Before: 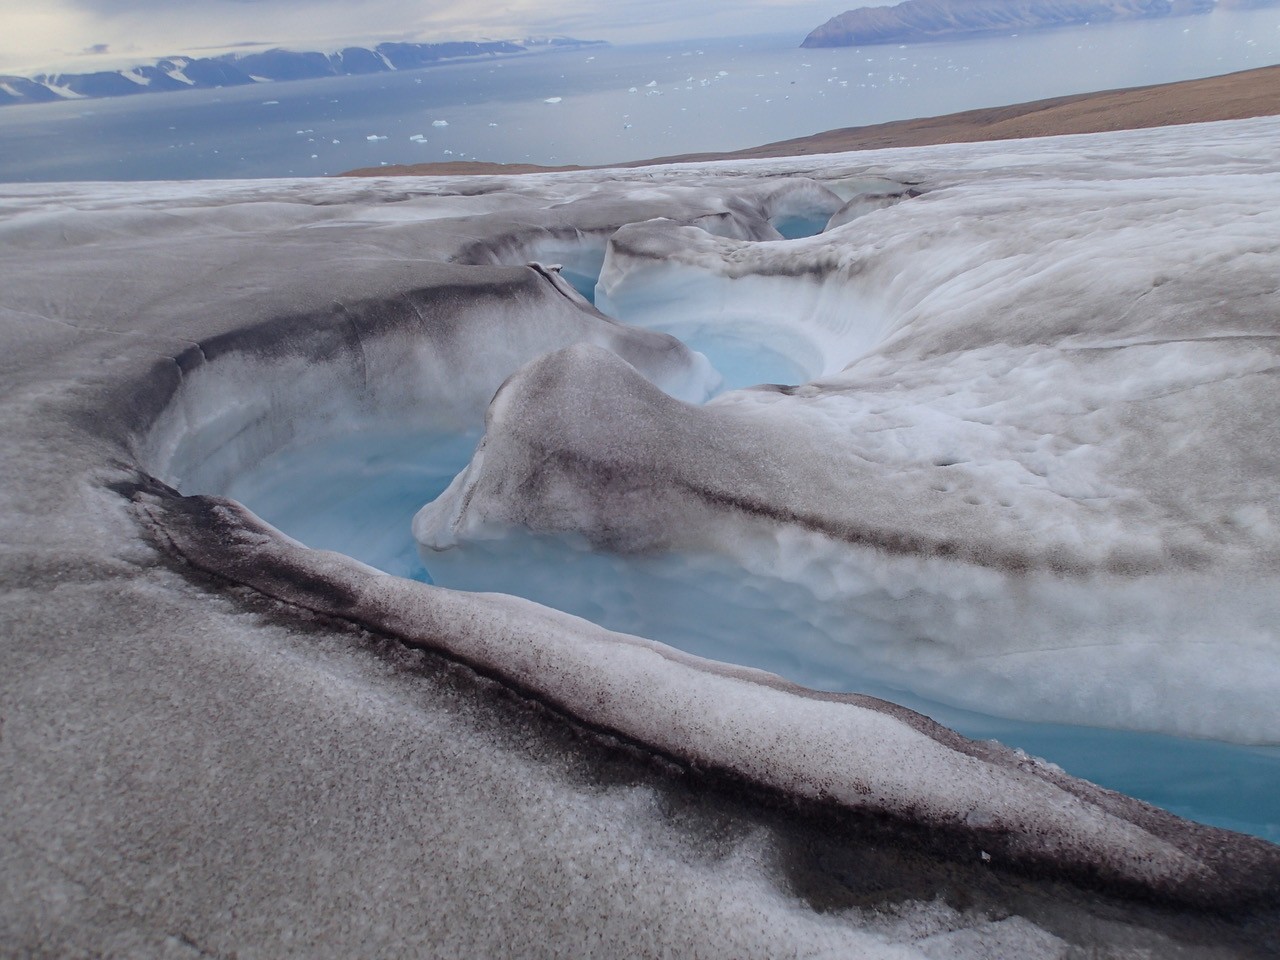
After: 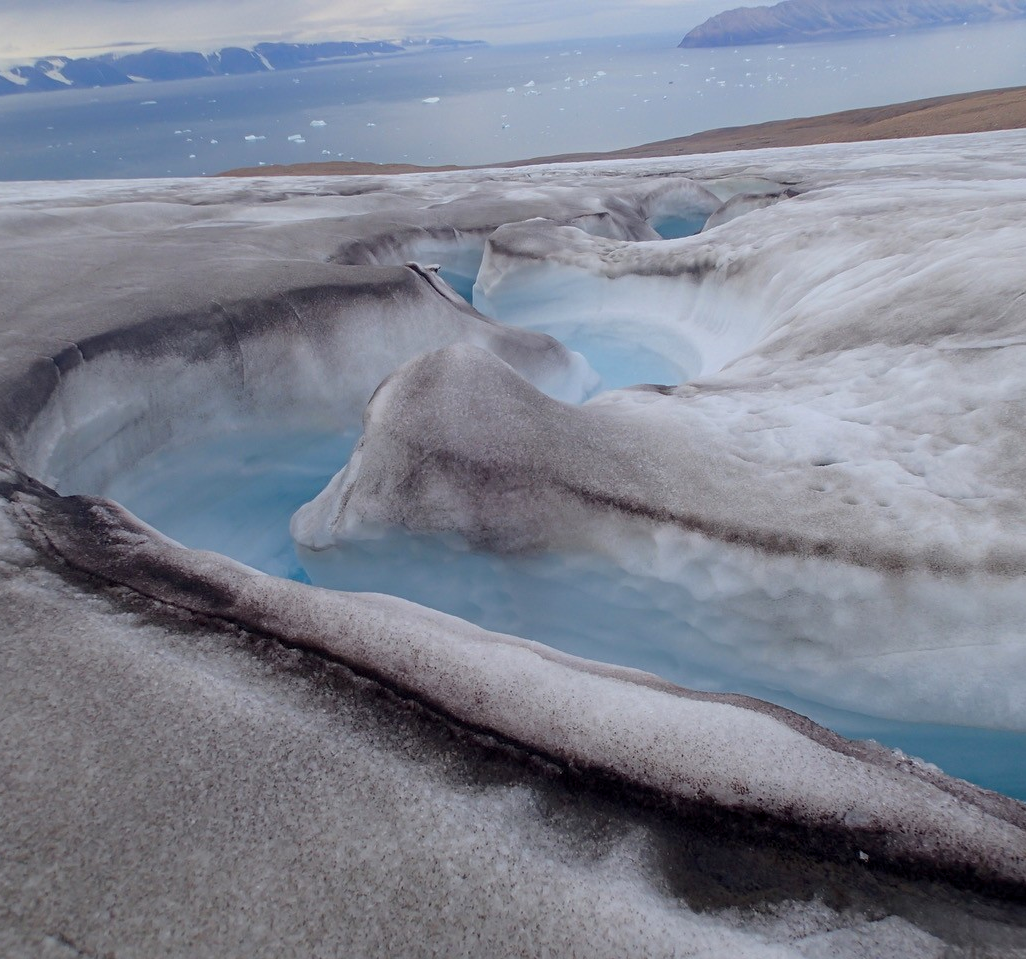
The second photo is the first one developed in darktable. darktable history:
vibrance: vibrance 75%
crop and rotate: left 9.597%, right 10.195%
exposure: black level correction 0.004, exposure 0.014 EV, compensate highlight preservation false
contrast equalizer: y [[0.5, 0.5, 0.472, 0.5, 0.5, 0.5], [0.5 ×6], [0.5 ×6], [0 ×6], [0 ×6]]
